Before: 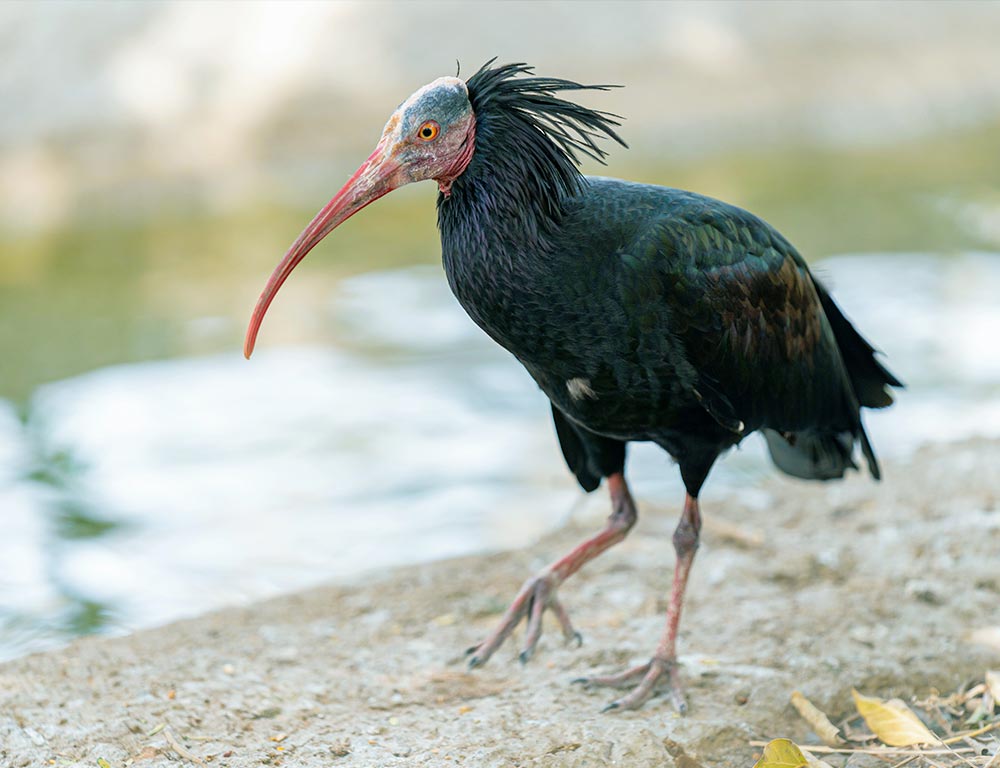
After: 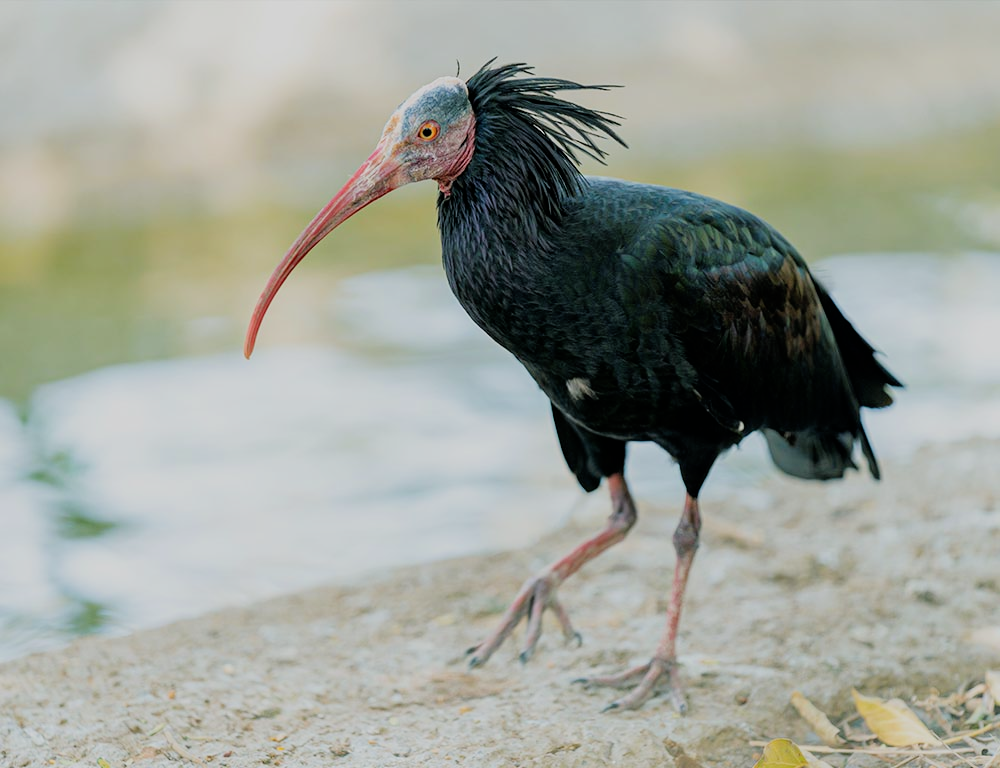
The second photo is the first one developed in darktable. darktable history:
filmic rgb: black relative exposure -7.65 EV, white relative exposure 4.56 EV, hardness 3.61, iterations of high-quality reconstruction 0
contrast equalizer: octaves 7, y [[0.5 ×6], [0.5 ×6], [0.5, 0.5, 0.501, 0.545, 0.707, 0.863], [0 ×6], [0 ×6]], mix -0.101
